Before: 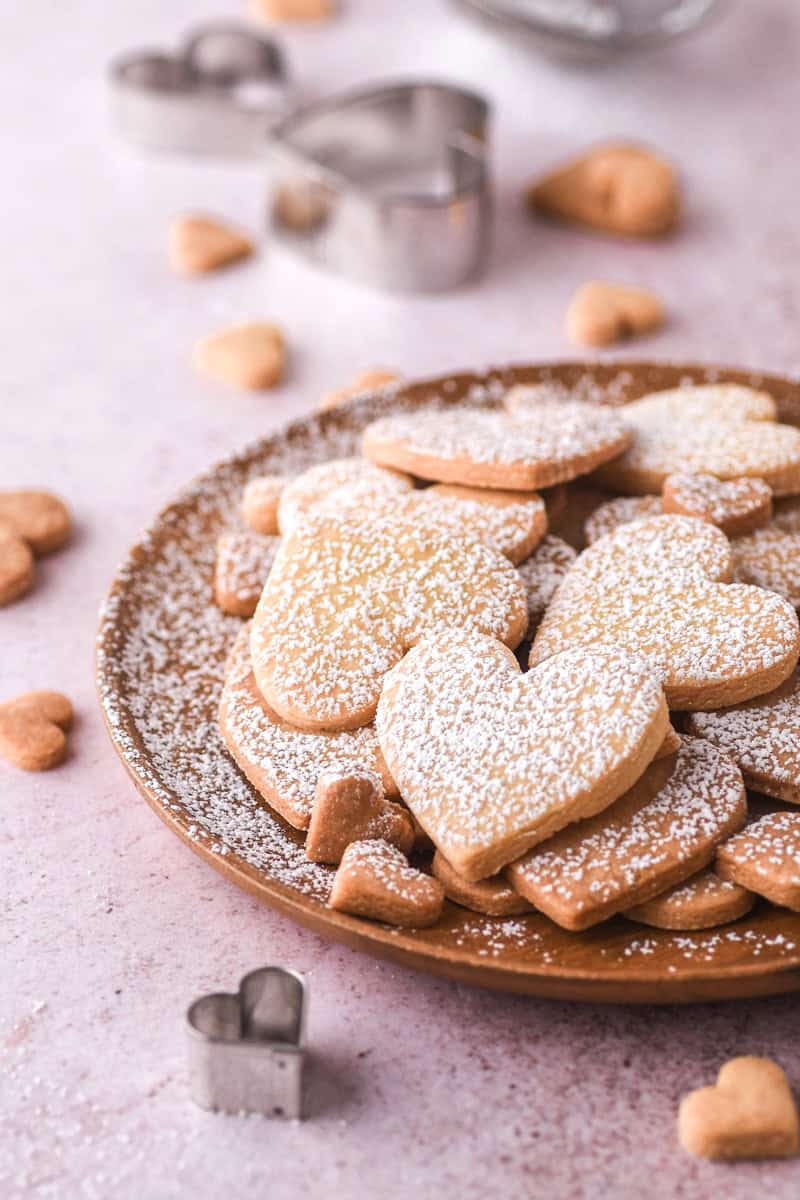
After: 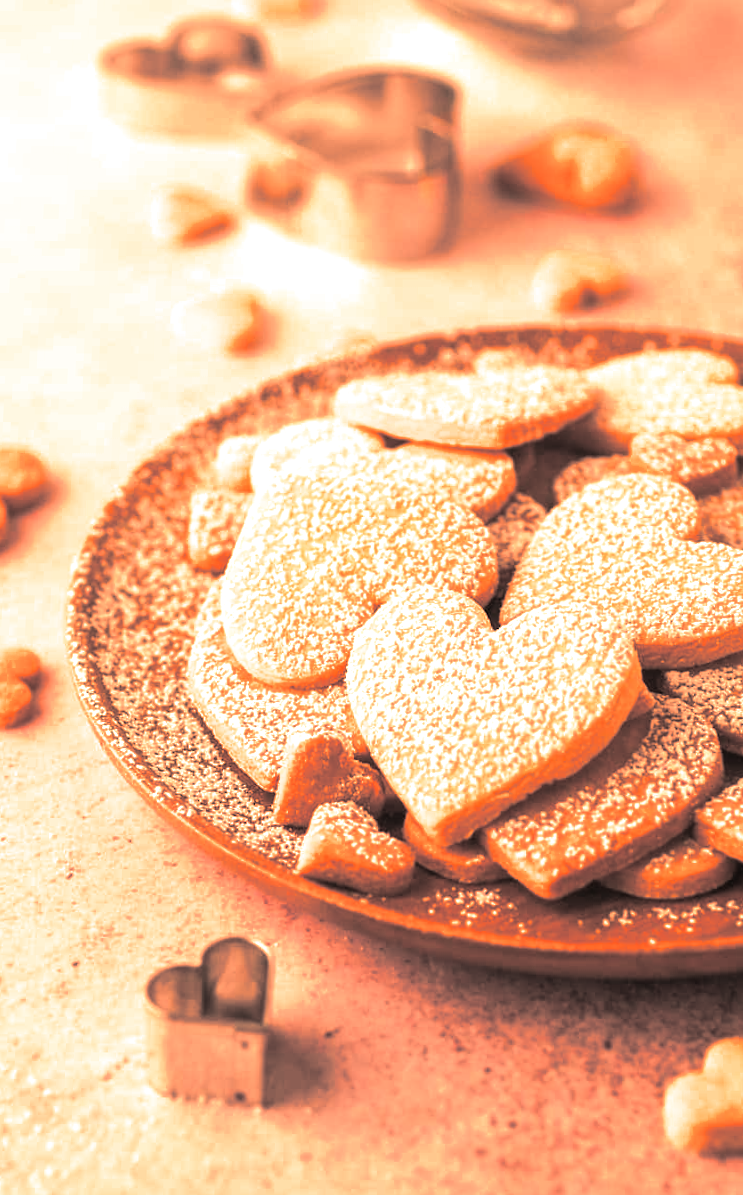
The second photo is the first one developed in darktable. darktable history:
rotate and perspective: rotation 0.215°, lens shift (vertical) -0.139, crop left 0.069, crop right 0.939, crop top 0.002, crop bottom 0.996
tone equalizer: on, module defaults
split-toning: shadows › hue 43.2°, shadows › saturation 0, highlights › hue 50.4°, highlights › saturation 1
white balance: red 1.467, blue 0.684
